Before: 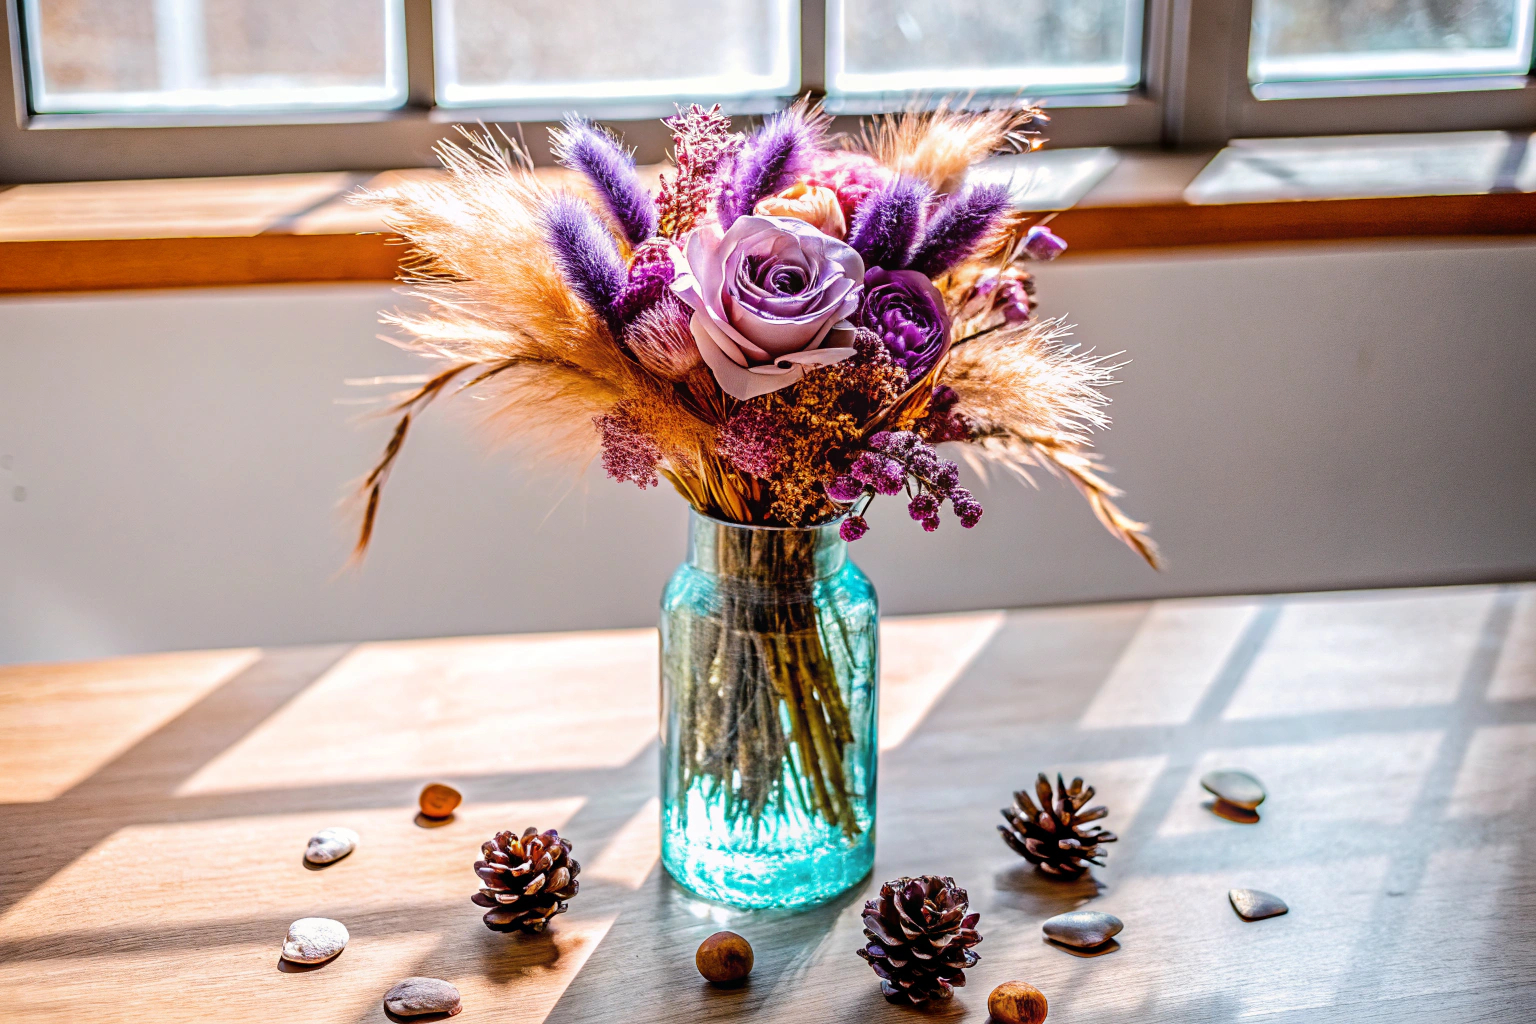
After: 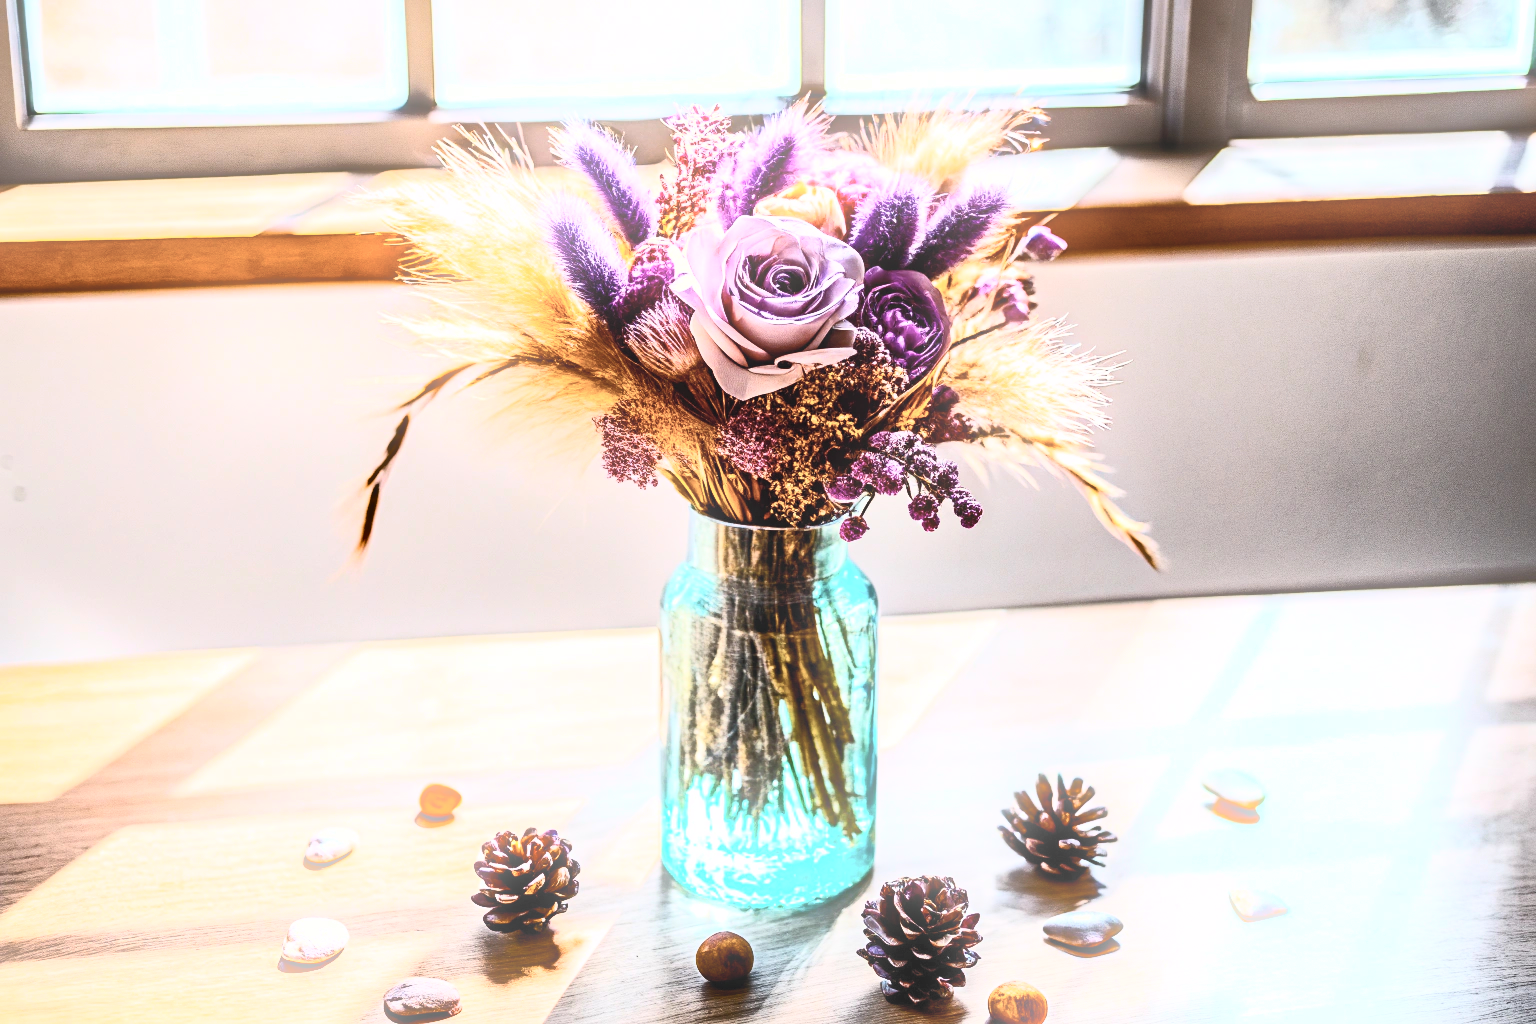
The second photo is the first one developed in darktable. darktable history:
bloom: size 9%, threshold 100%, strength 7%
contrast brightness saturation: contrast 0.57, brightness 0.57, saturation -0.34
shadows and highlights: soften with gaussian
color balance rgb: perceptual saturation grading › global saturation 20%, global vibrance 20%
